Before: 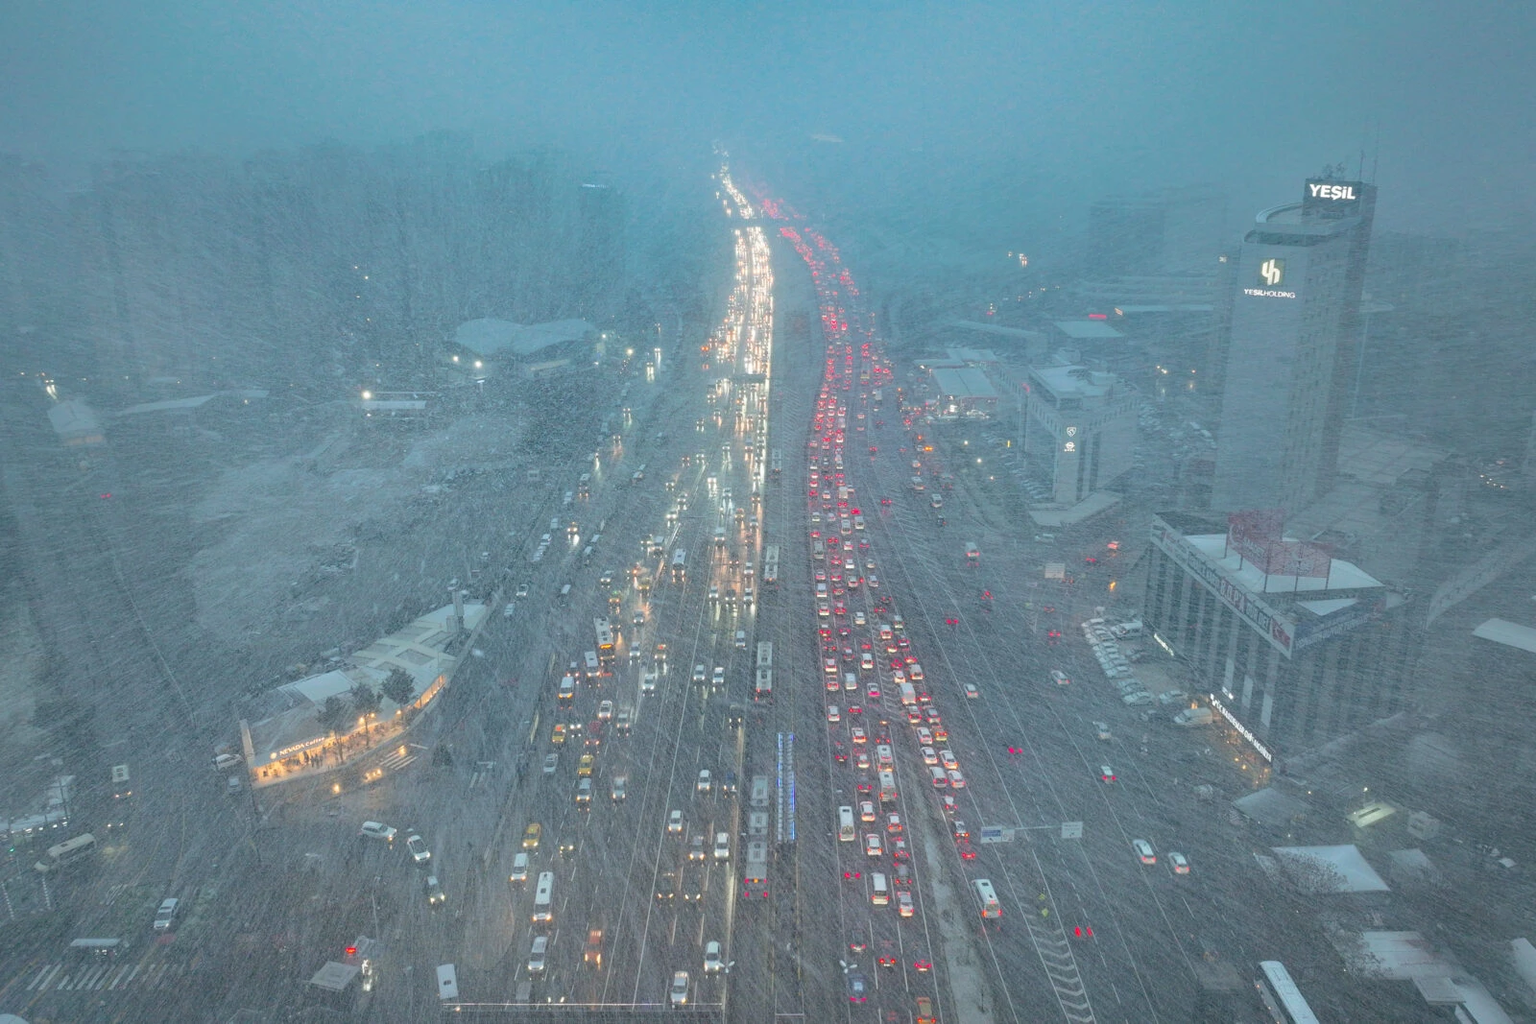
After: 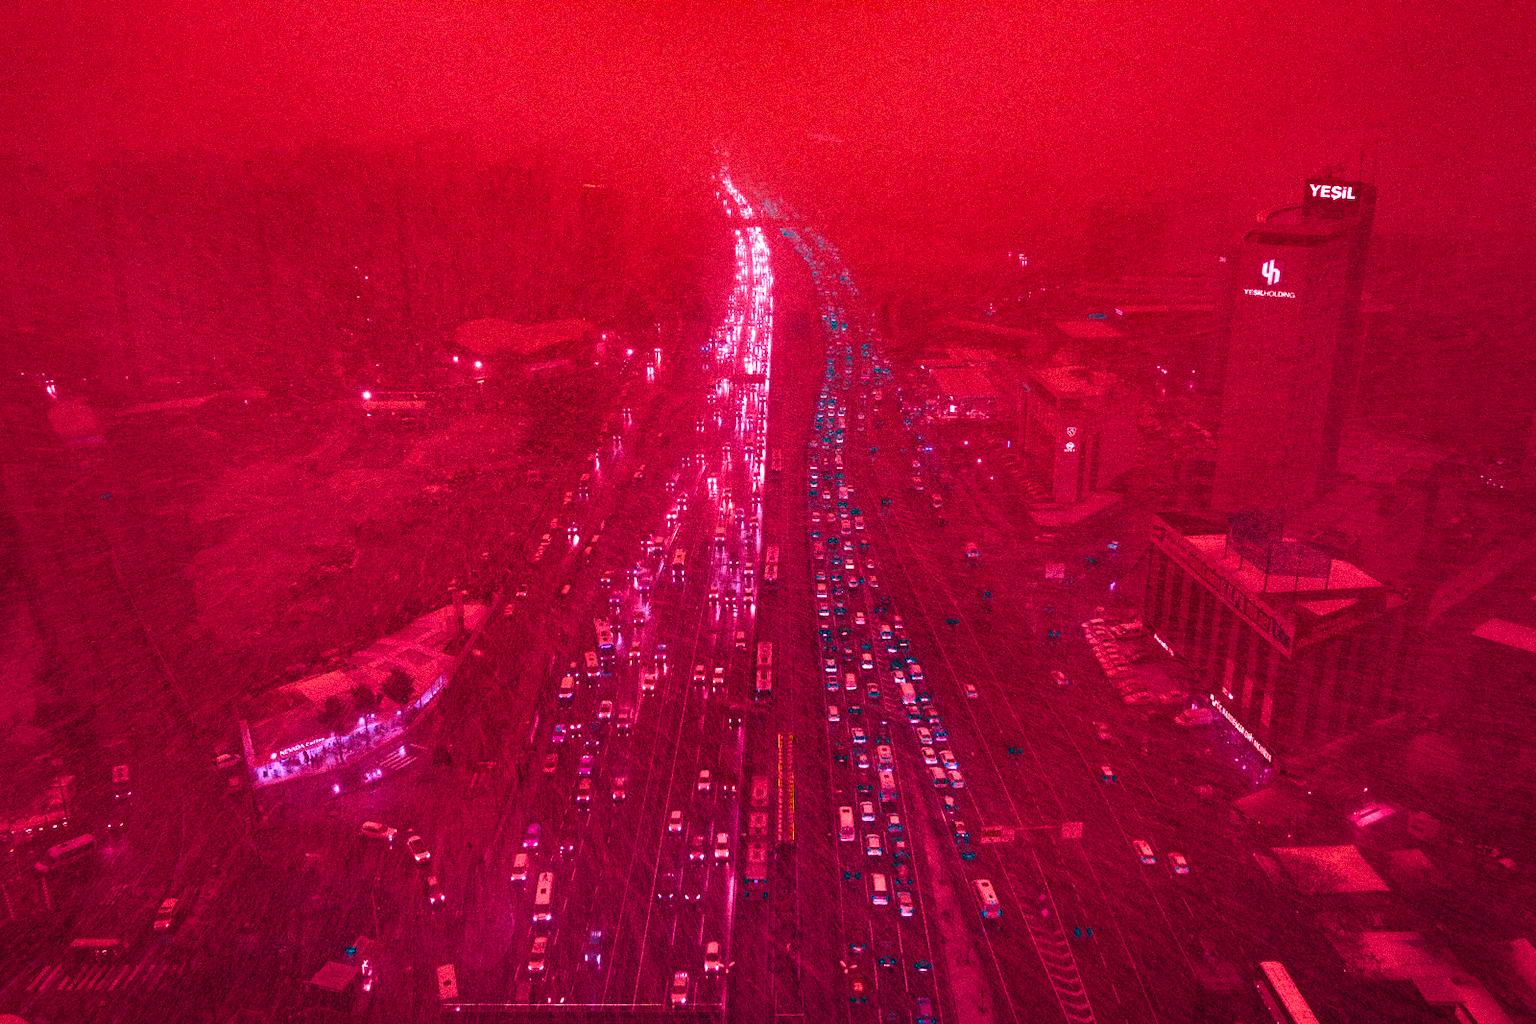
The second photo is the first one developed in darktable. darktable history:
color balance rgb: shadows lift › luminance -18.76%, shadows lift › chroma 35.44%, power › luminance -3.76%, power › hue 142.17°, highlights gain › chroma 7.5%, highlights gain › hue 184.75°, global offset › luminance -0.52%, global offset › chroma 0.91%, global offset › hue 173.36°, shadows fall-off 300%, white fulcrum 2 EV, highlights fall-off 300%, linear chroma grading › shadows 17.19%, linear chroma grading › highlights 61.12%, linear chroma grading › global chroma 50%, hue shift -150.52°, perceptual brilliance grading › global brilliance 12%, mask middle-gray fulcrum 100%, contrast gray fulcrum 38.43%, contrast 35.15%, saturation formula JzAzBz (2021)
grain: coarseness 0.09 ISO, strength 40%
